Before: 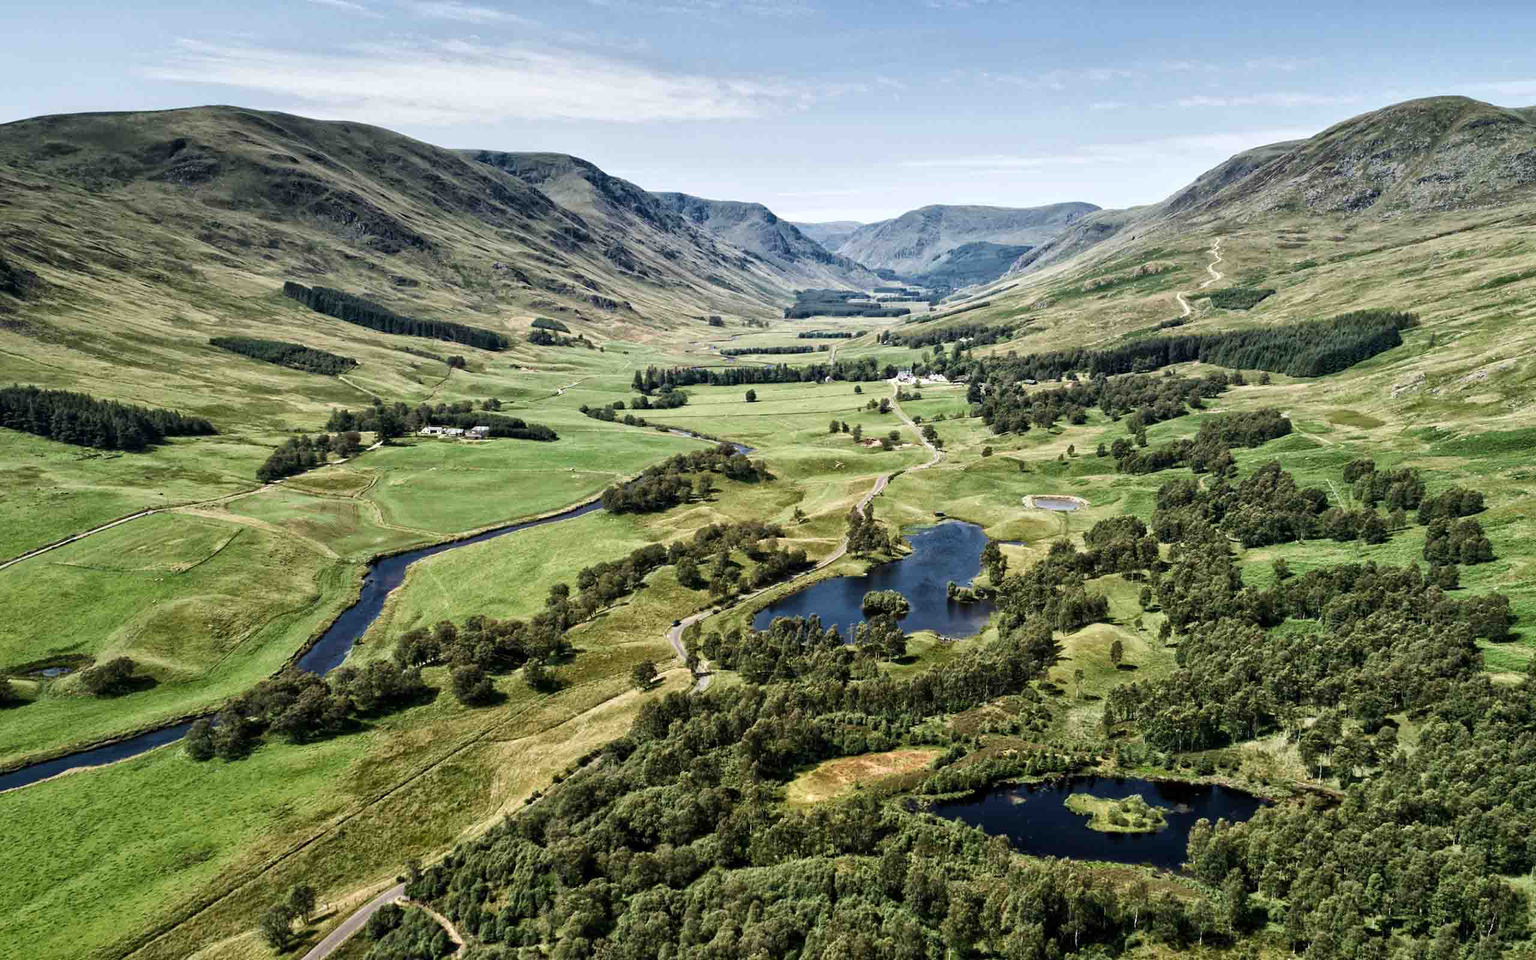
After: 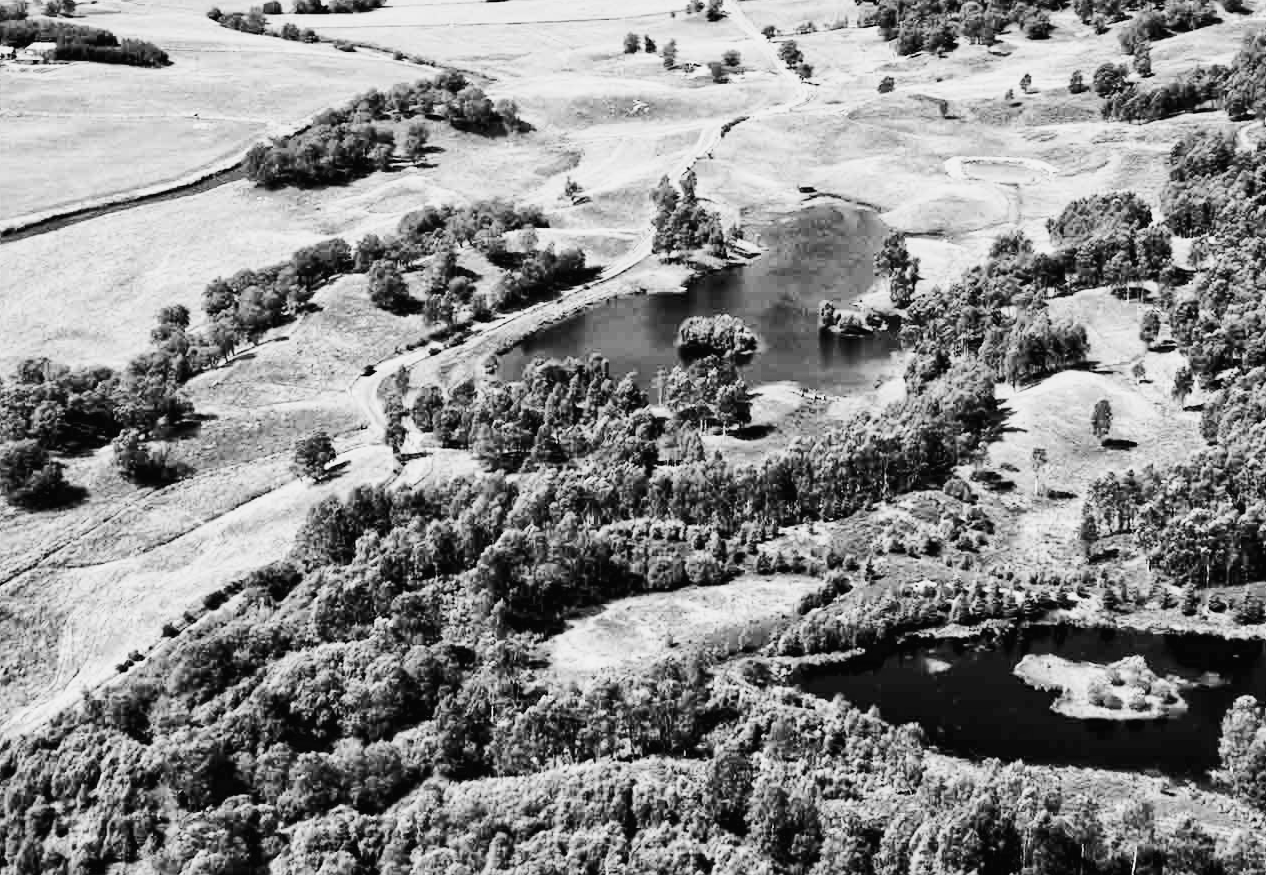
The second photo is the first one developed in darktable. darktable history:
base curve: curves: ch0 [(0, 0.003) (0.001, 0.002) (0.006, 0.004) (0.02, 0.022) (0.048, 0.086) (0.094, 0.234) (0.162, 0.431) (0.258, 0.629) (0.385, 0.8) (0.548, 0.918) (0.751, 0.988) (1, 1)], preserve colors none
crop: left 29.672%, top 41.786%, right 20.851%, bottom 3.487%
monochrome: a -92.57, b 58.91
tone curve: curves: ch0 [(0, 0) (0.003, 0.003) (0.011, 0.011) (0.025, 0.024) (0.044, 0.043) (0.069, 0.068) (0.1, 0.098) (0.136, 0.133) (0.177, 0.173) (0.224, 0.22) (0.277, 0.271) (0.335, 0.328) (0.399, 0.39) (0.468, 0.458) (0.543, 0.563) (0.623, 0.64) (0.709, 0.722) (0.801, 0.809) (0.898, 0.902) (1, 1)], preserve colors none
